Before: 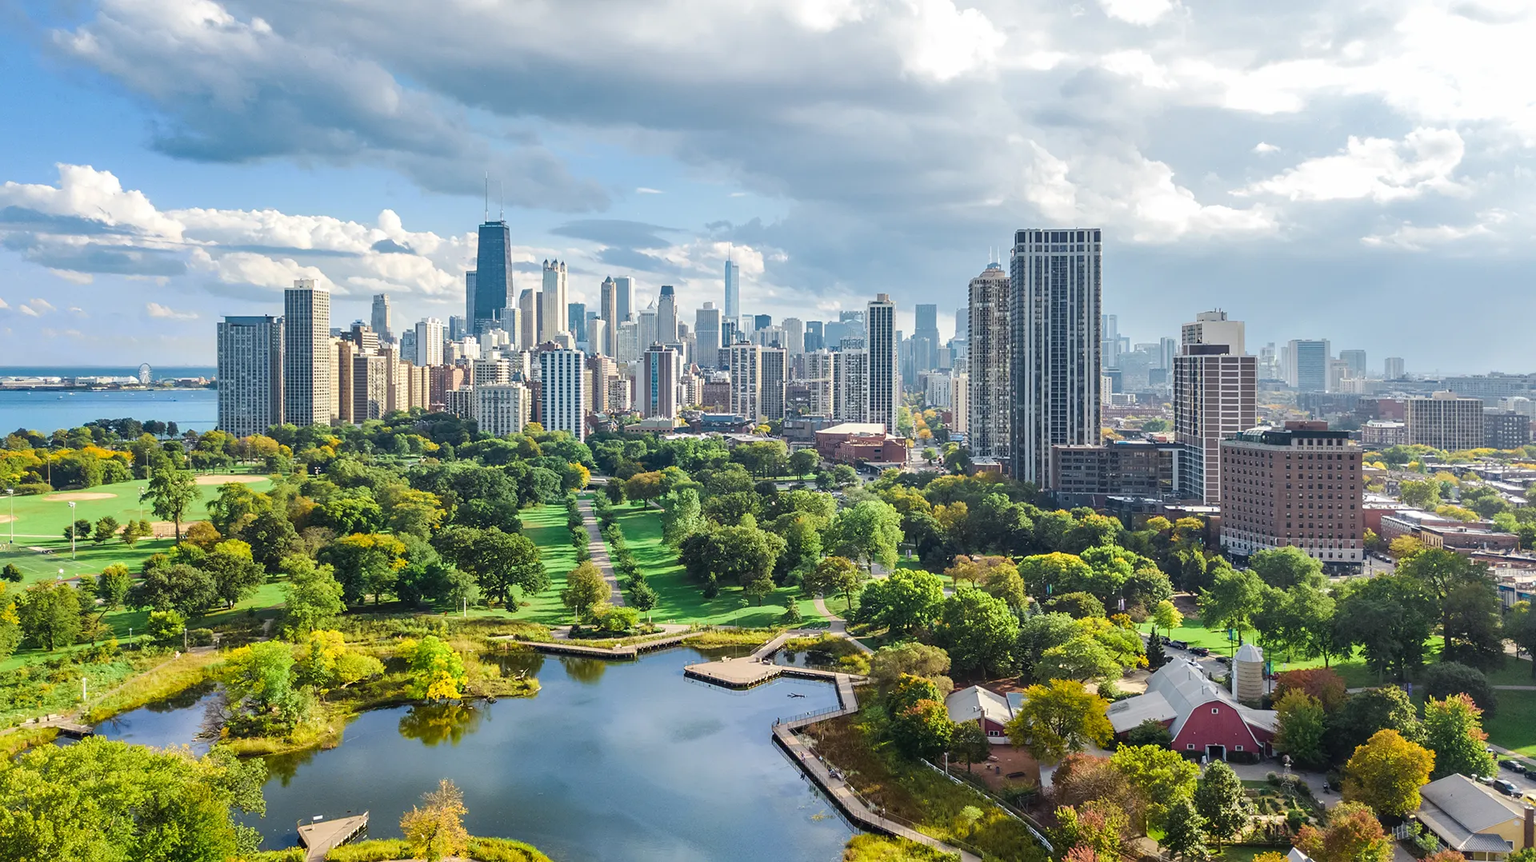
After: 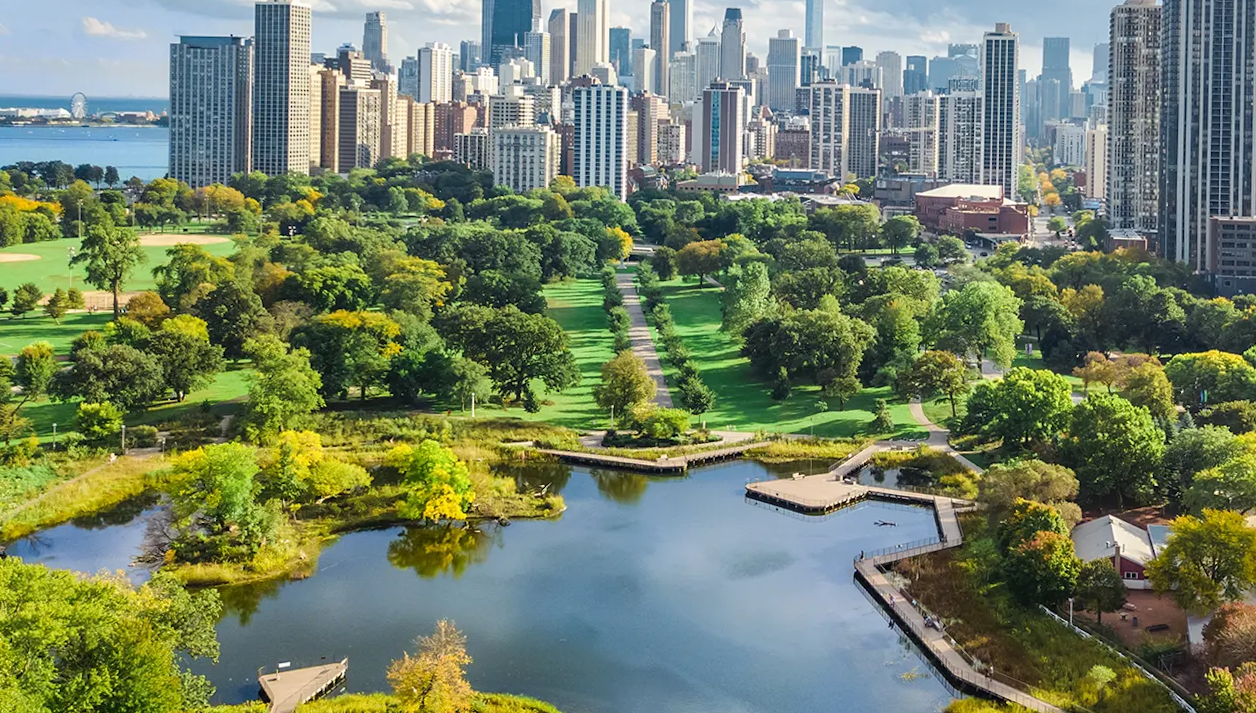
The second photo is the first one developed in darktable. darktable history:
crop and rotate: angle -1.08°, left 3.98%, top 31.647%, right 28.374%
